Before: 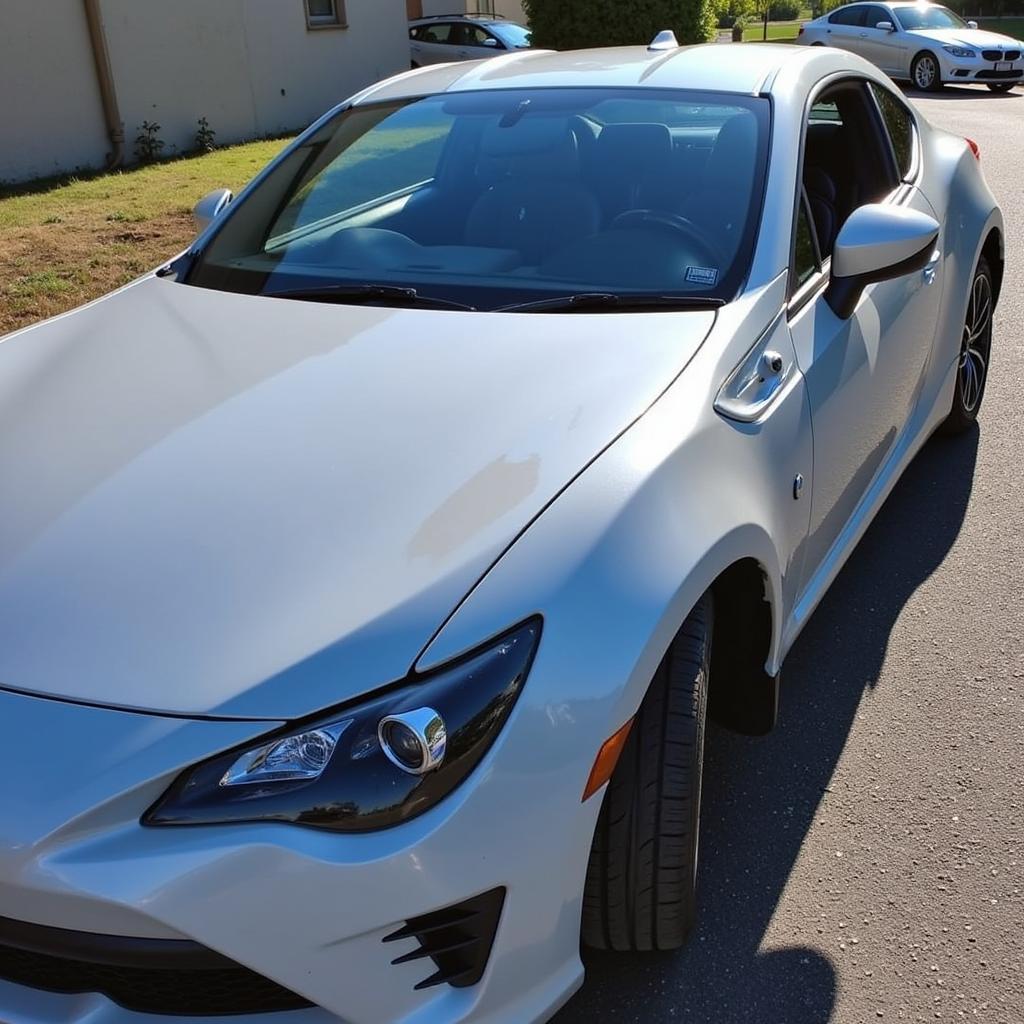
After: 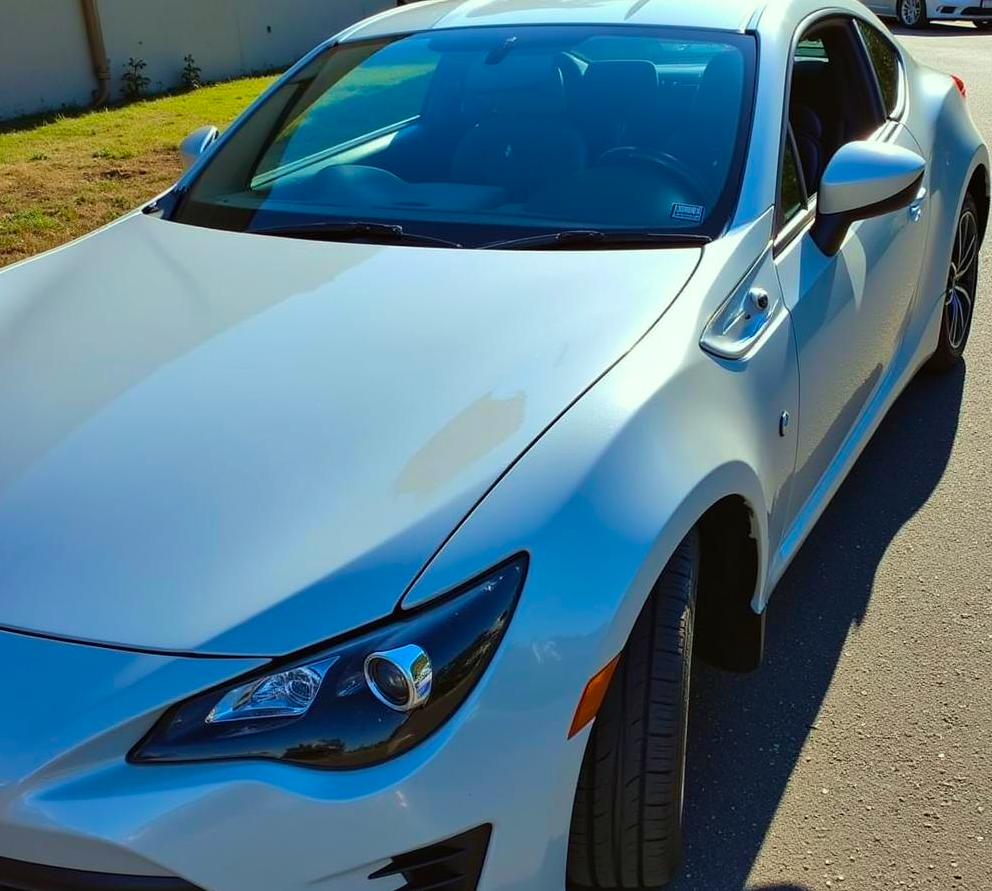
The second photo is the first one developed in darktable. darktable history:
color balance rgb: power › hue 330.14°, perceptual saturation grading › global saturation 30.642%, global vibrance 14.963%
crop: left 1.41%, top 6.192%, right 1.662%, bottom 6.76%
color correction: highlights a* -8.07, highlights b* 3.31
velvia: strength 26.42%
